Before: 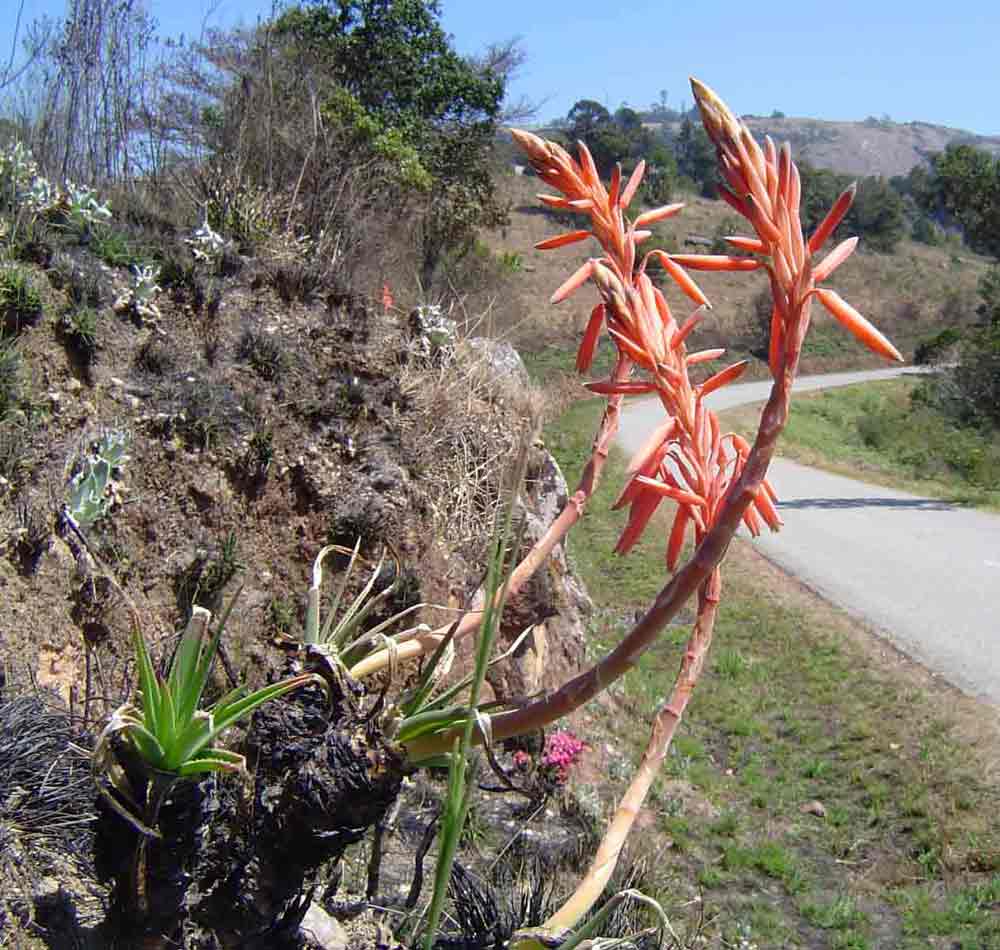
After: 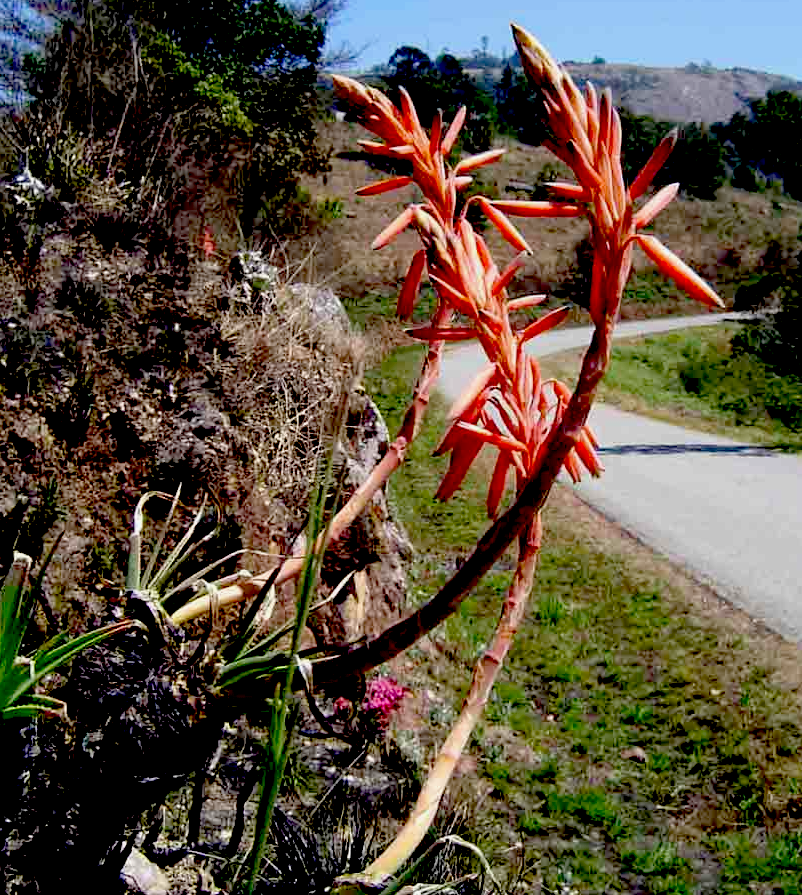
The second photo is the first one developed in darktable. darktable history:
crop and rotate: left 17.959%, top 5.771%, right 1.742%
exposure: black level correction 0.1, exposure -0.092 EV, compensate highlight preservation false
